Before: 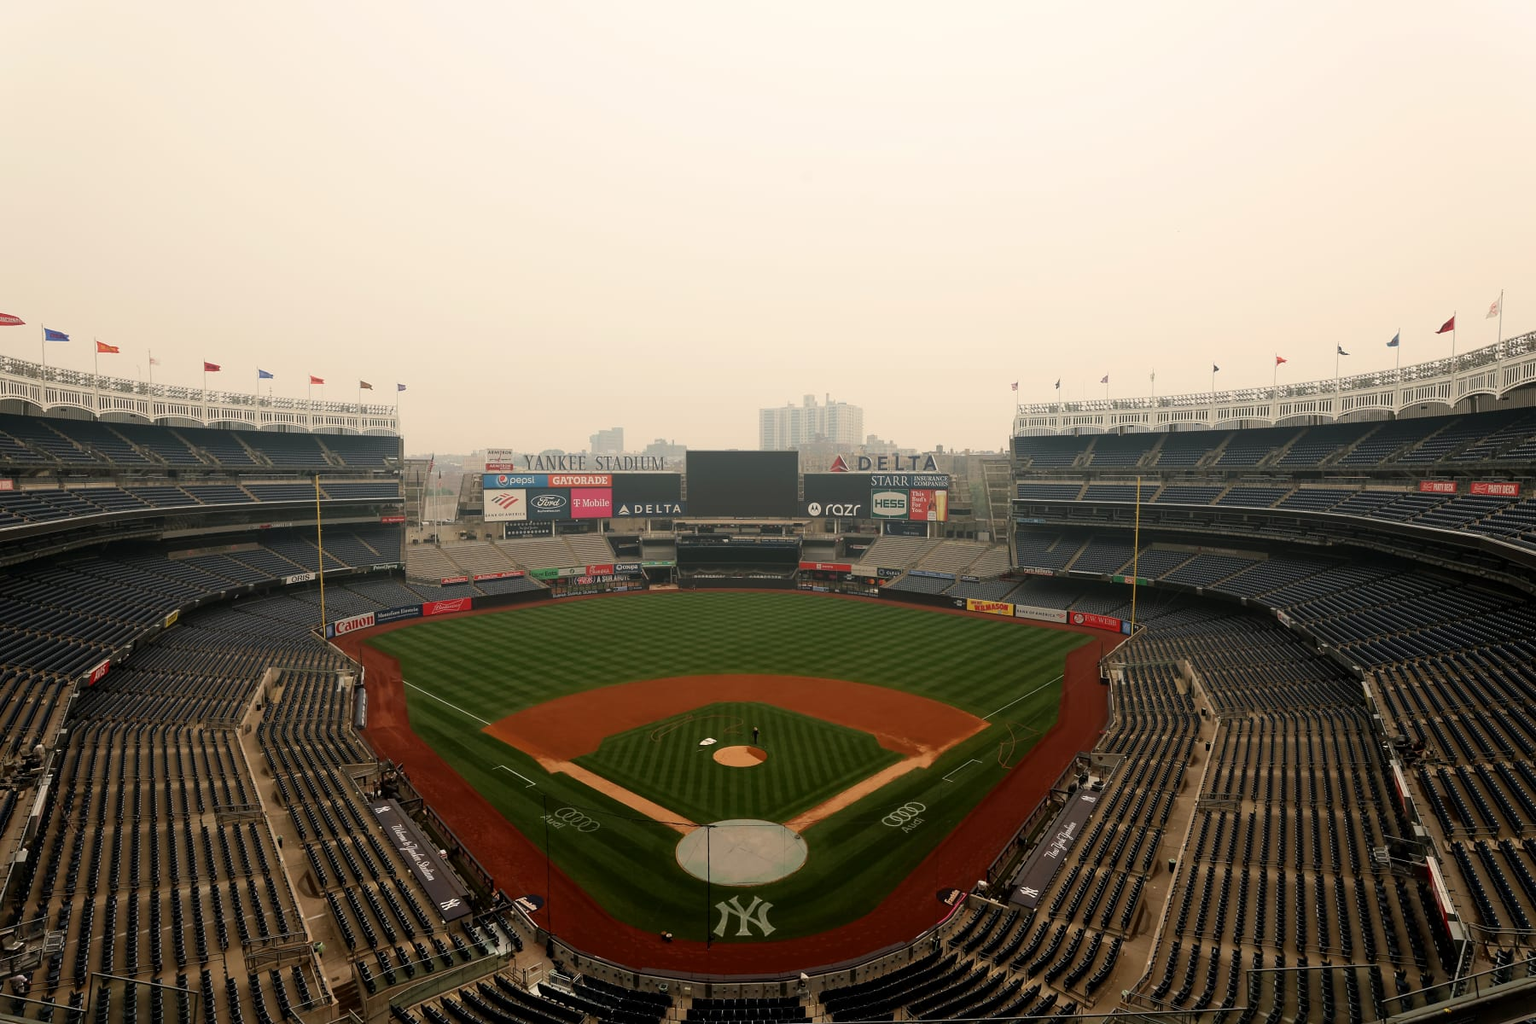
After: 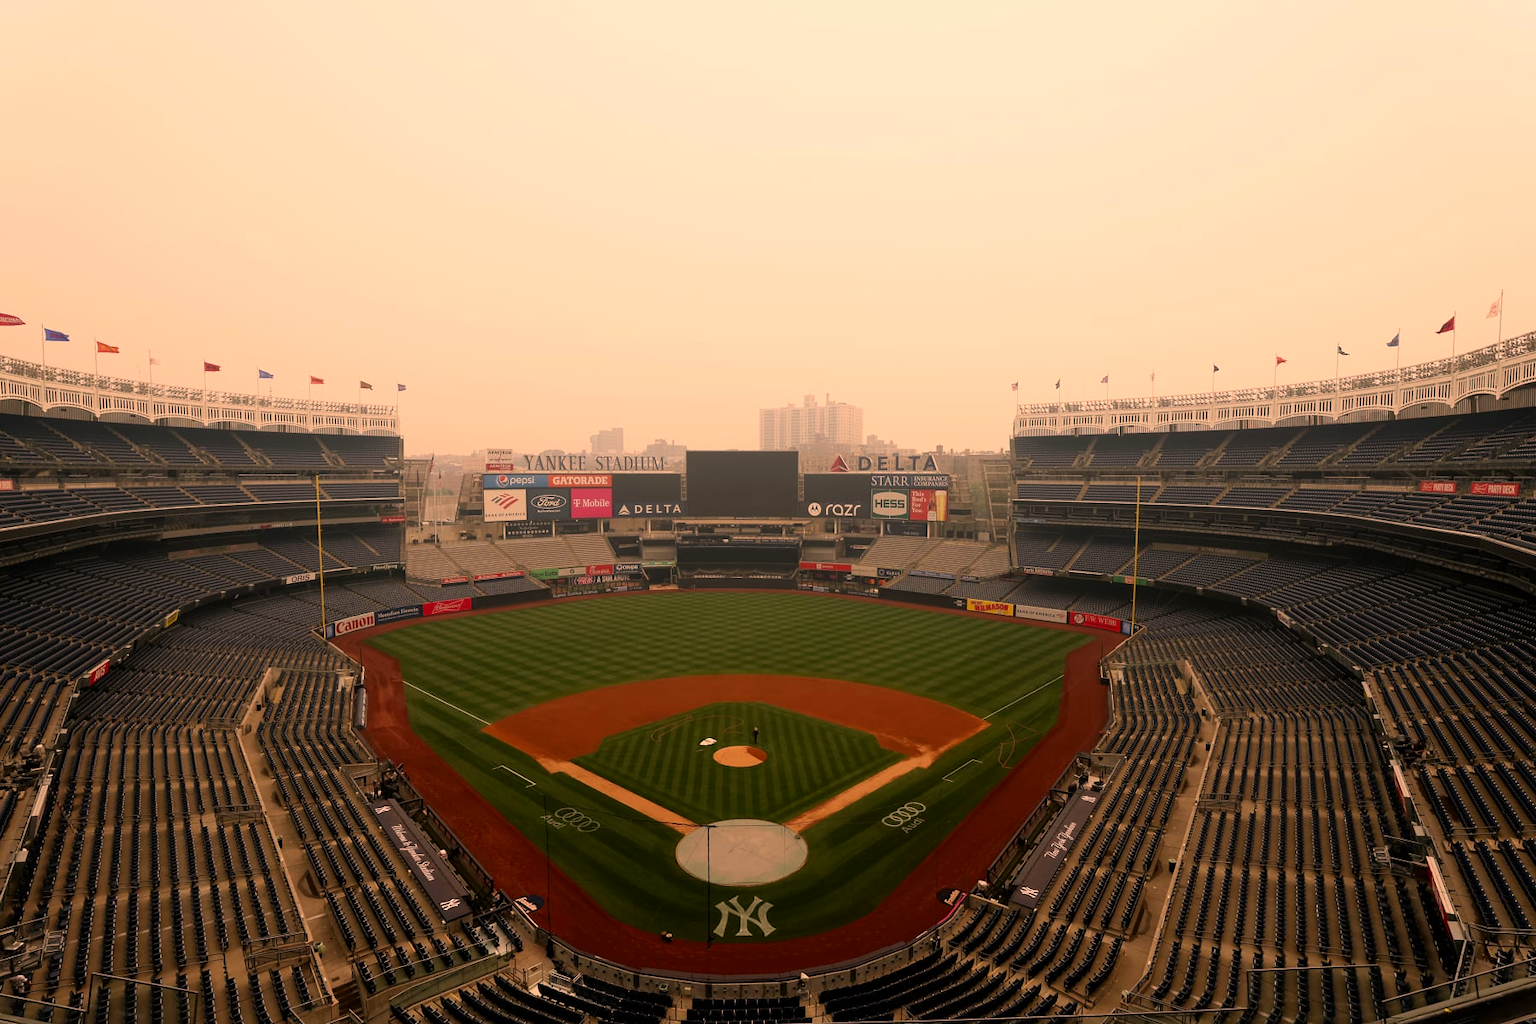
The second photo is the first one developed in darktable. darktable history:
color correction: highlights a* 20.41, highlights b* 19.9
